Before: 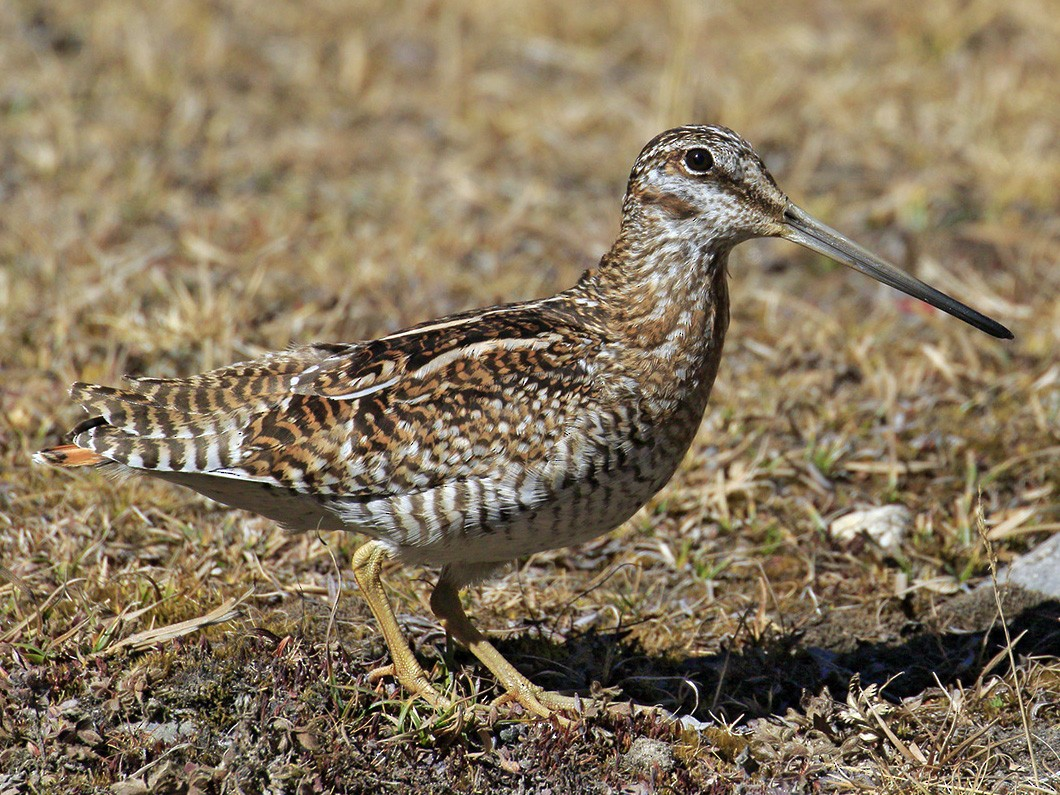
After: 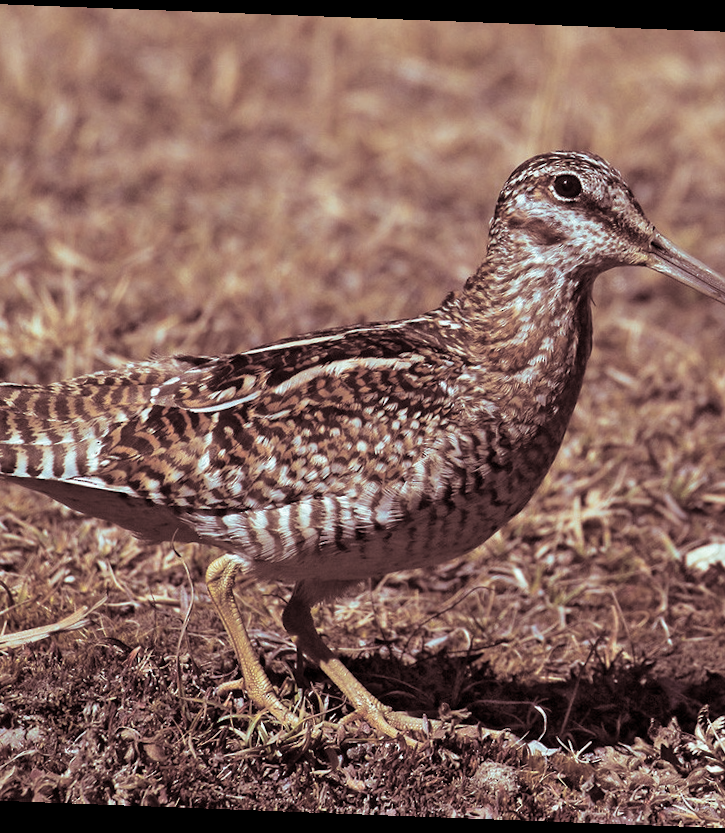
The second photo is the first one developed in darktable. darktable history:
split-toning: shadows › saturation 0.3, highlights › hue 180°, highlights › saturation 0.3, compress 0%
crop and rotate: left 14.292%, right 19.041%
rotate and perspective: rotation 2.17°, automatic cropping off
